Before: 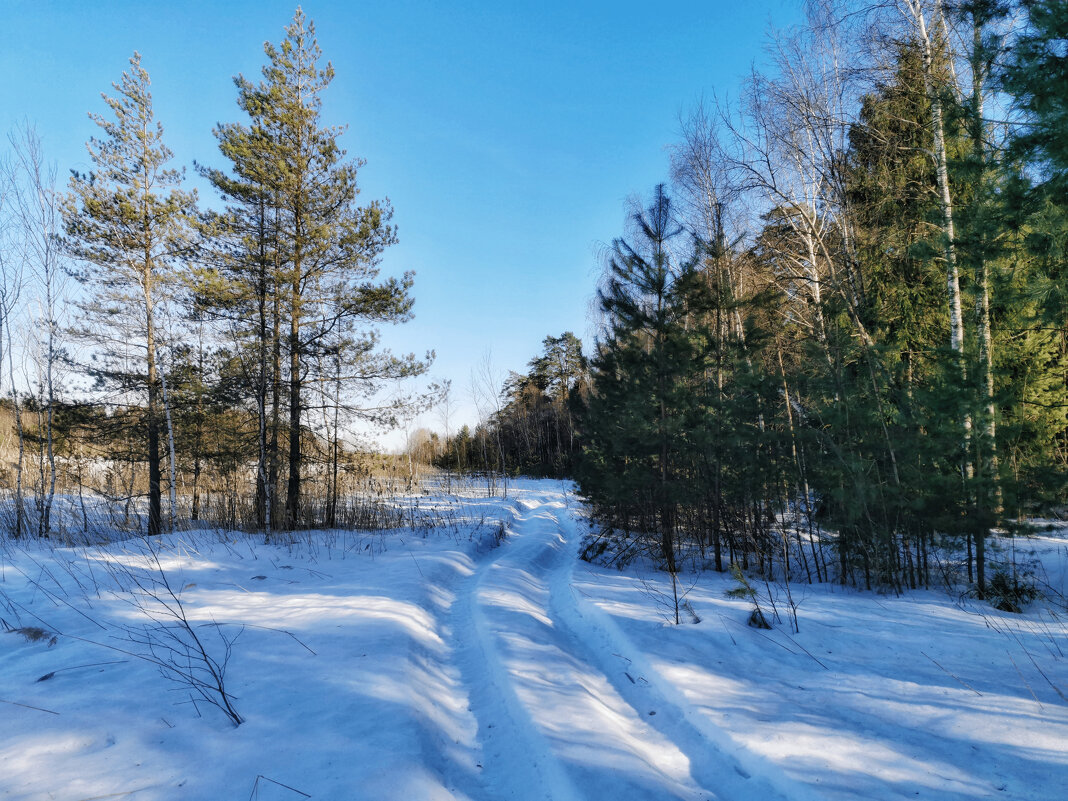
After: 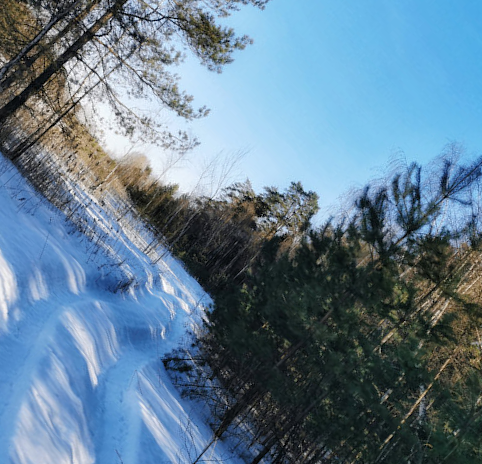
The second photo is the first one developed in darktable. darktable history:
crop and rotate: angle -45.92°, top 16.587%, right 0.895%, bottom 11.752%
